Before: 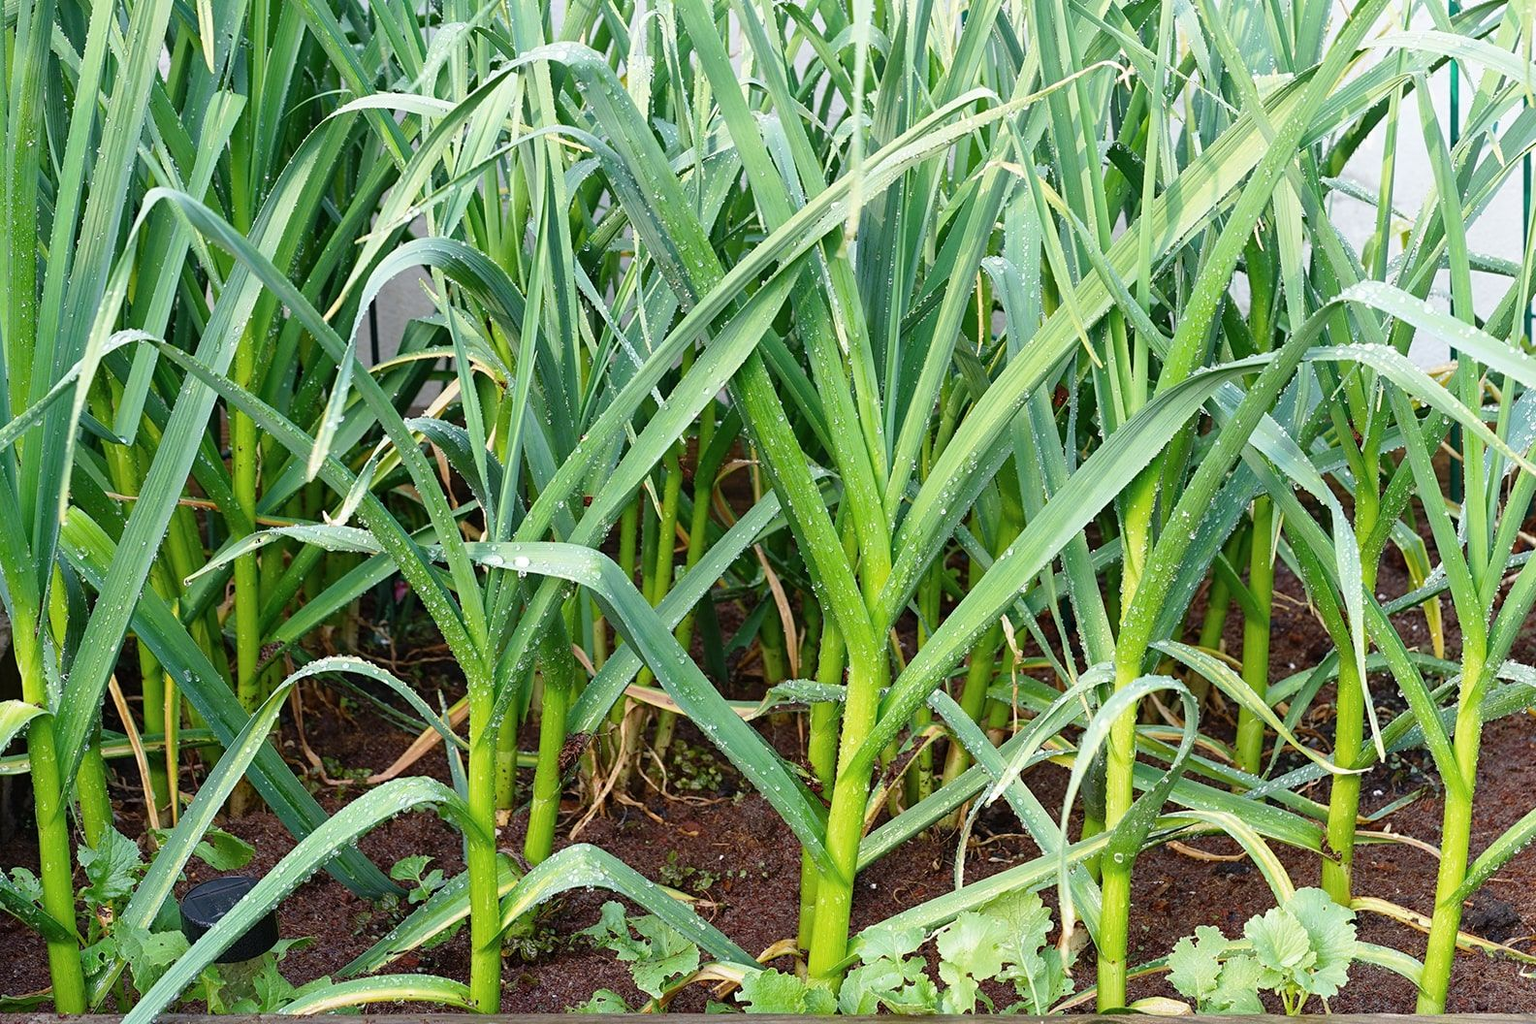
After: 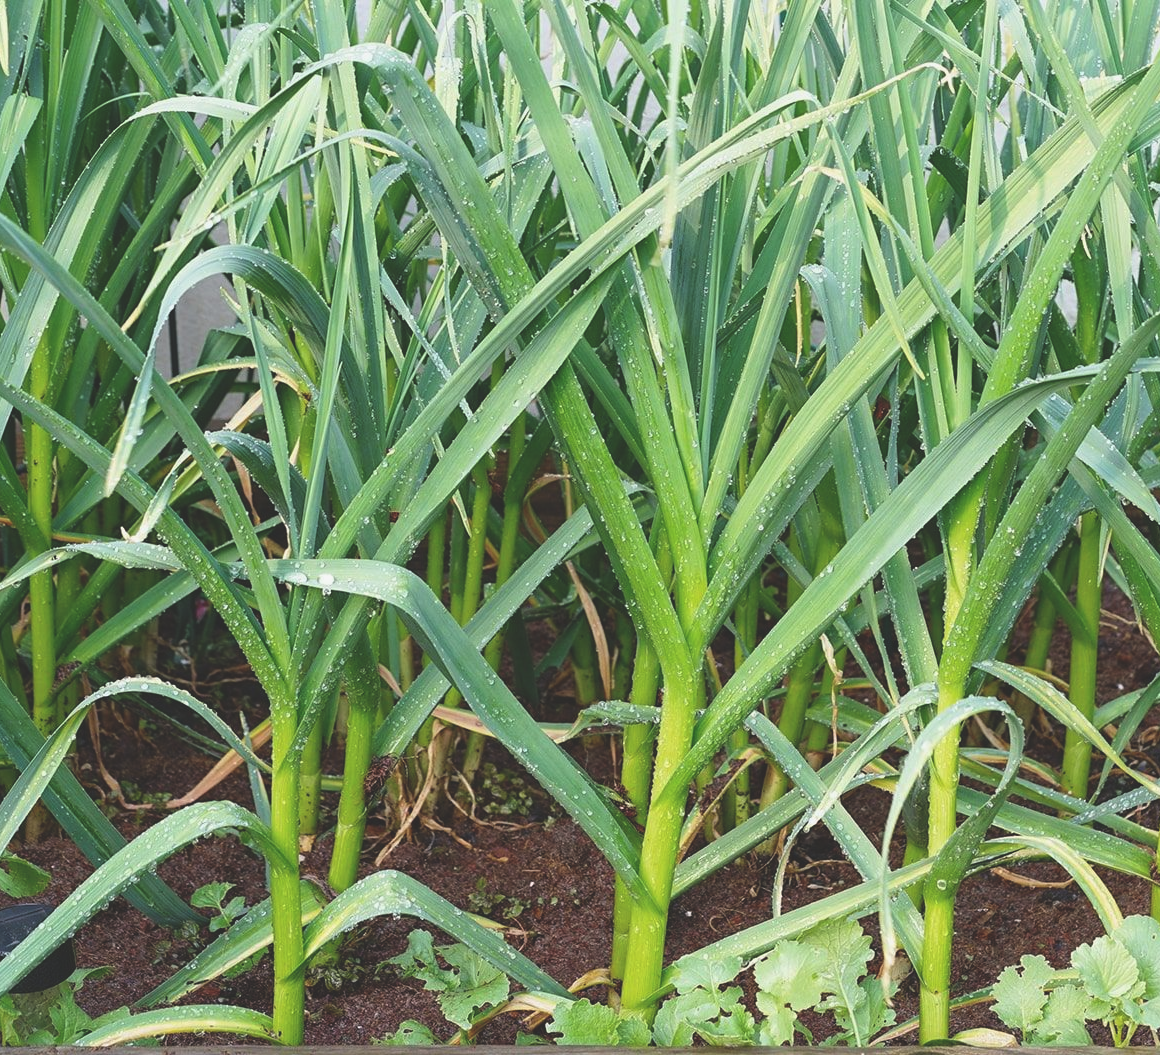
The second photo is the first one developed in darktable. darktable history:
crop: left 13.443%, right 13.31%
exposure: black level correction -0.025, exposure -0.117 EV, compensate highlight preservation false
